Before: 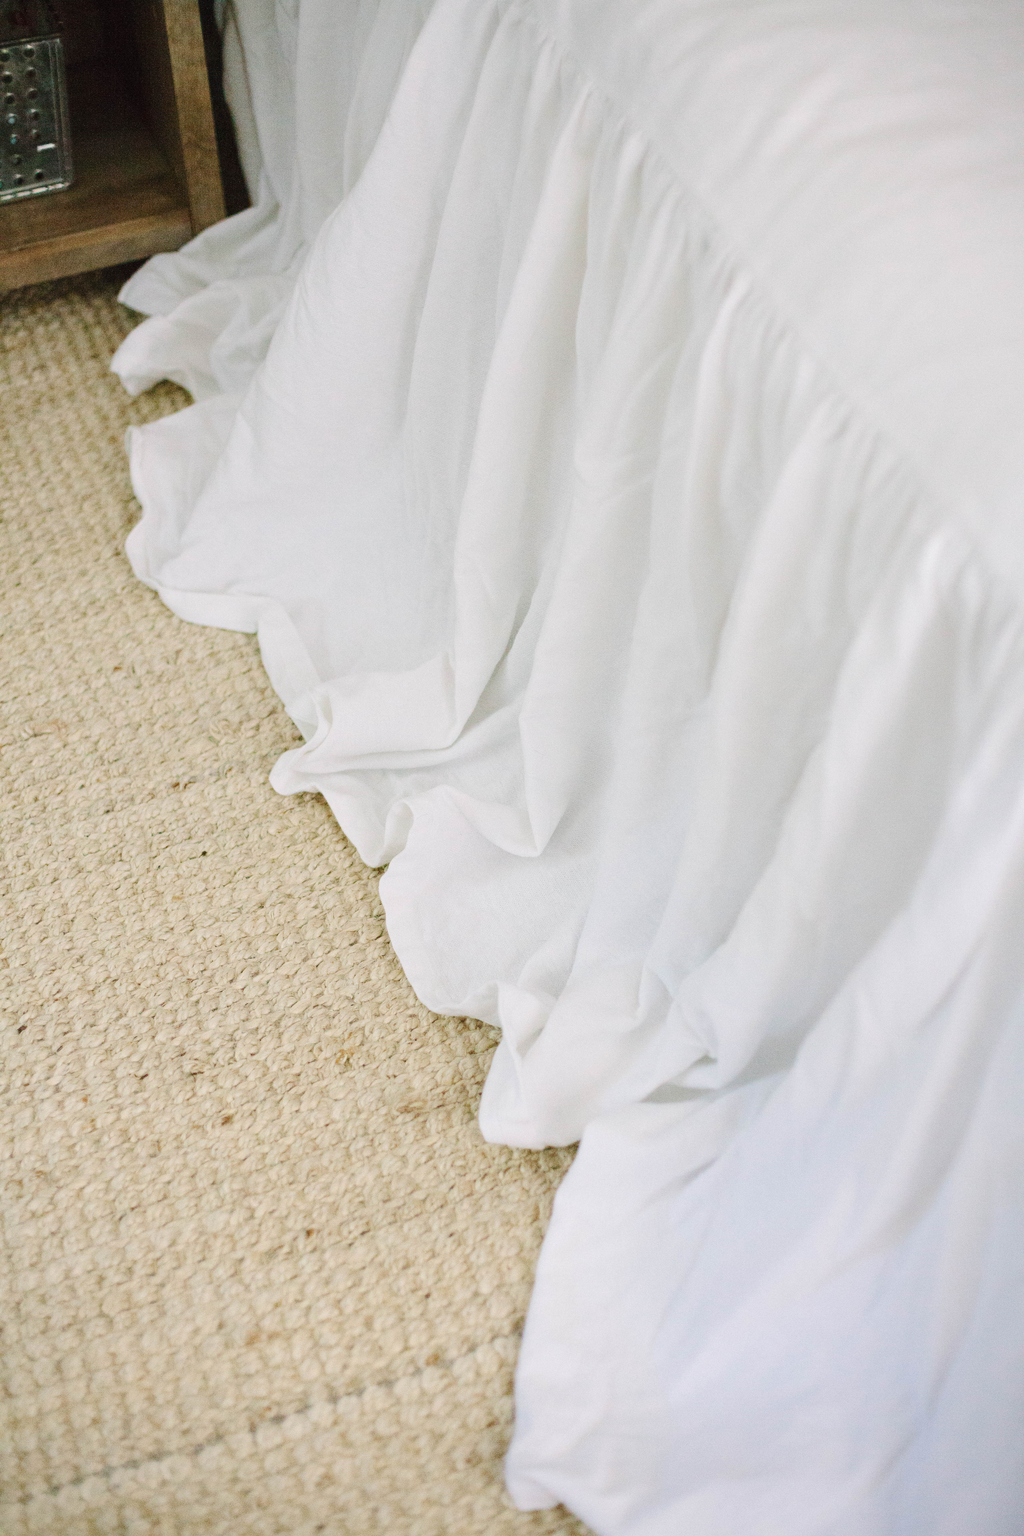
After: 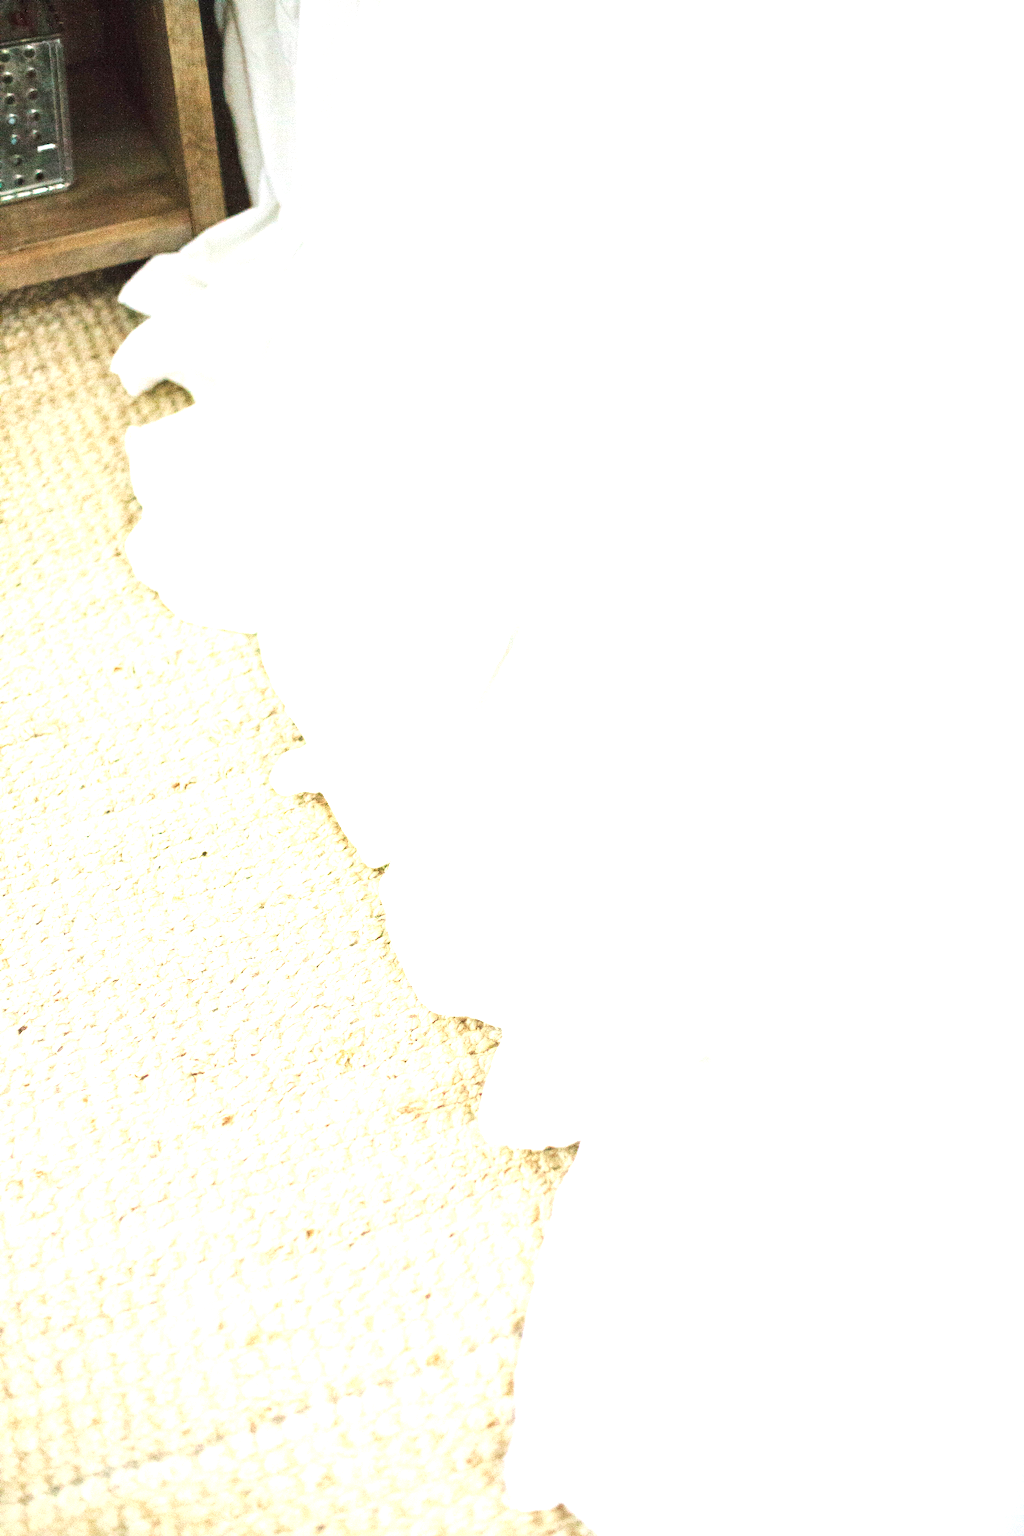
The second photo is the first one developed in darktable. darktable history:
exposure: black level correction 0.001, exposure 1.05 EV, compensate exposure bias true, compensate highlight preservation false
